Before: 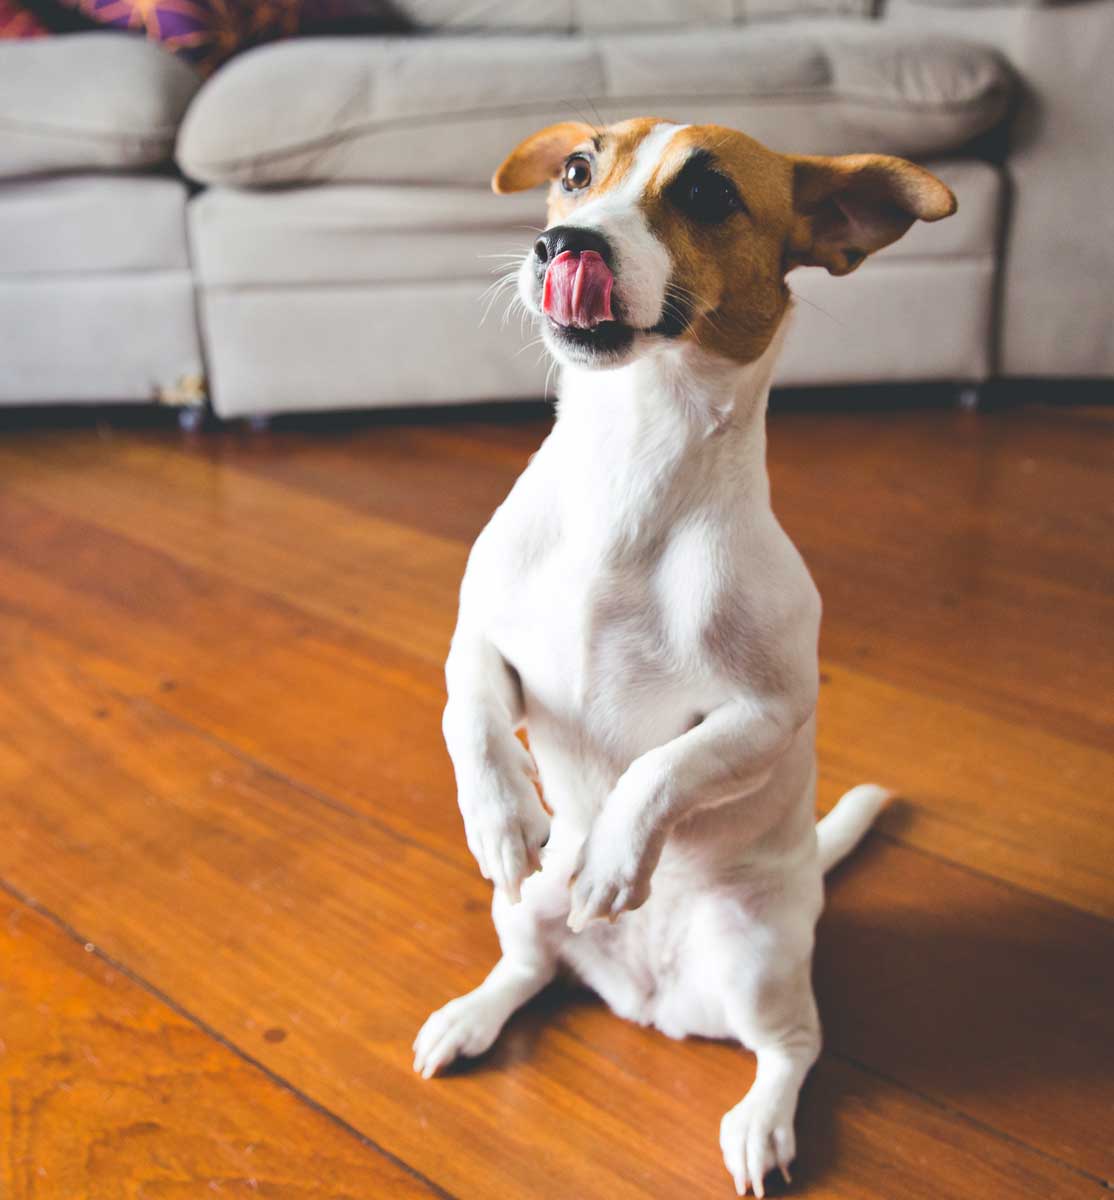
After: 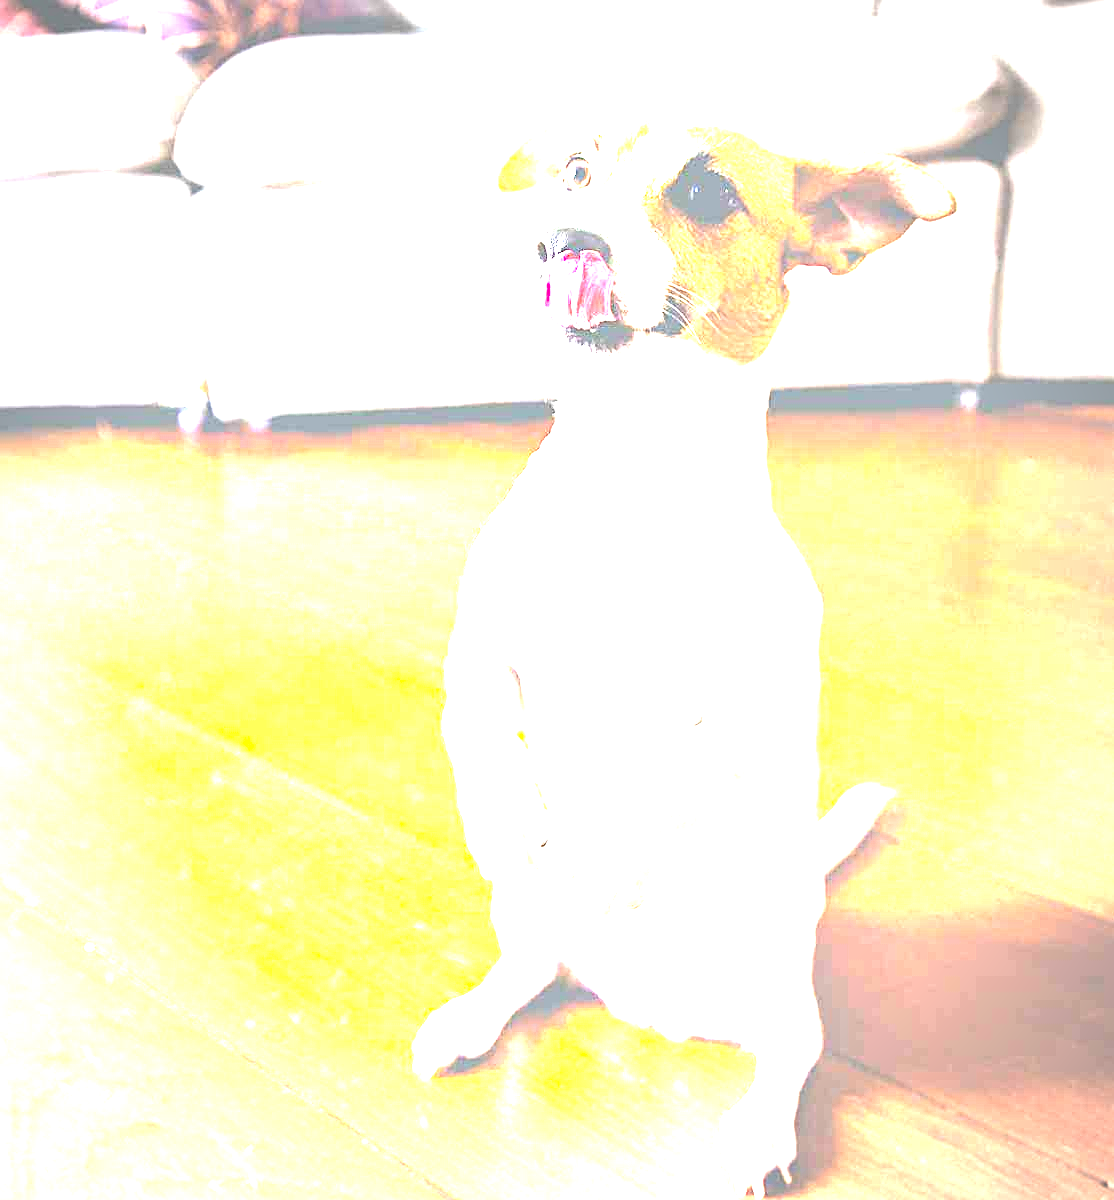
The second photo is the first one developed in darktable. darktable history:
vignetting: automatic ratio true
sharpen: on, module defaults
color correction: saturation 1.11
exposure: black level correction 0, exposure 4 EV, compensate exposure bias true, compensate highlight preservation false
